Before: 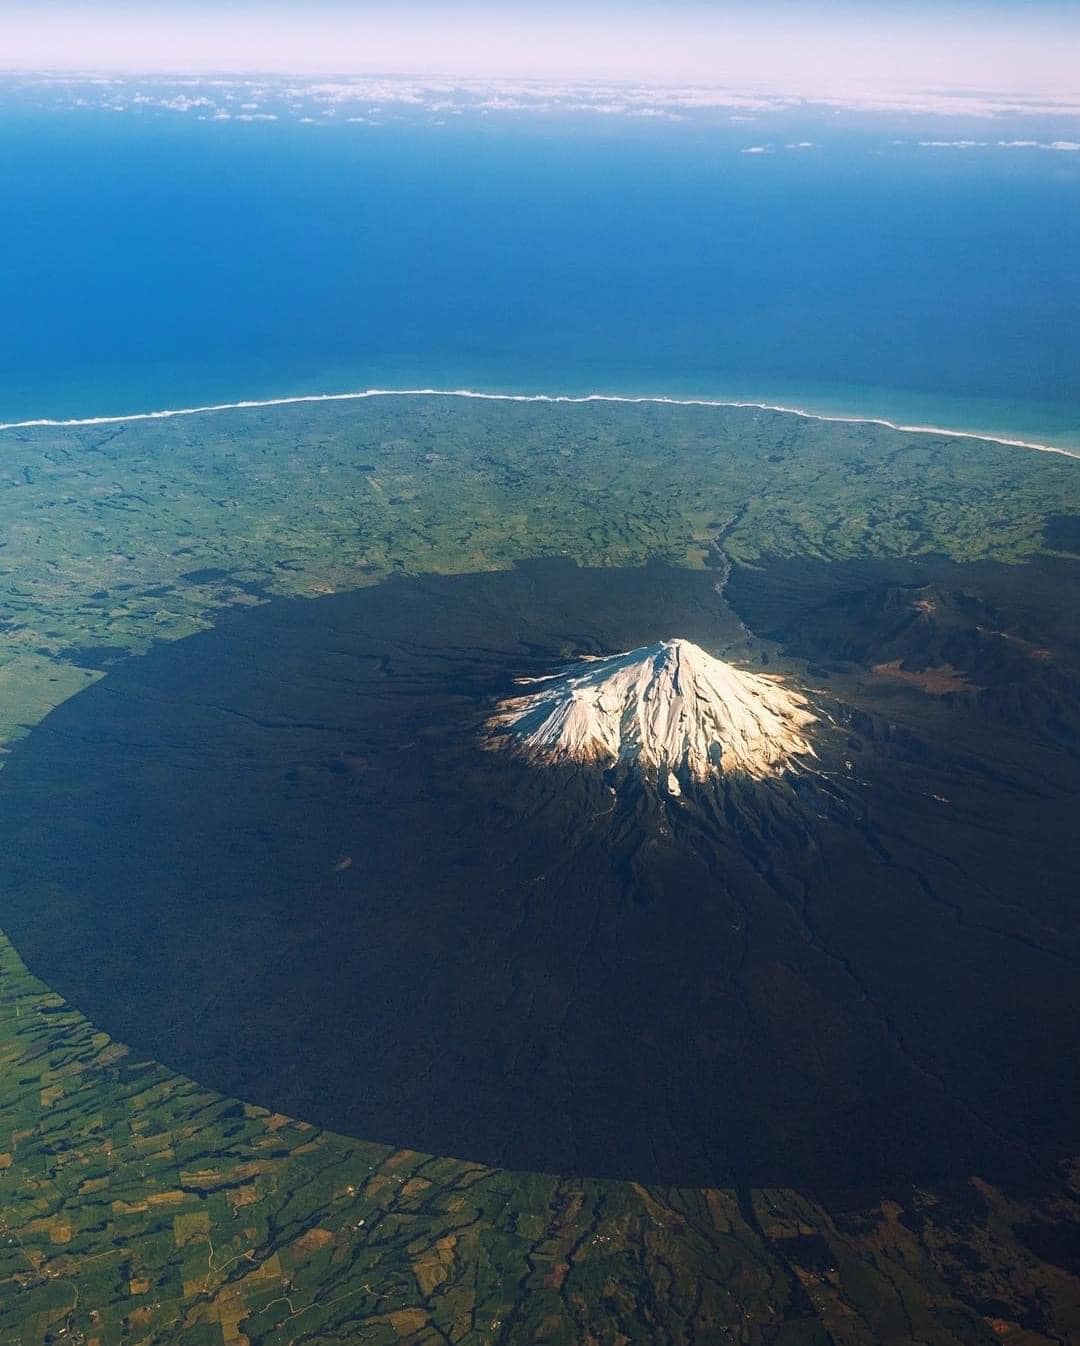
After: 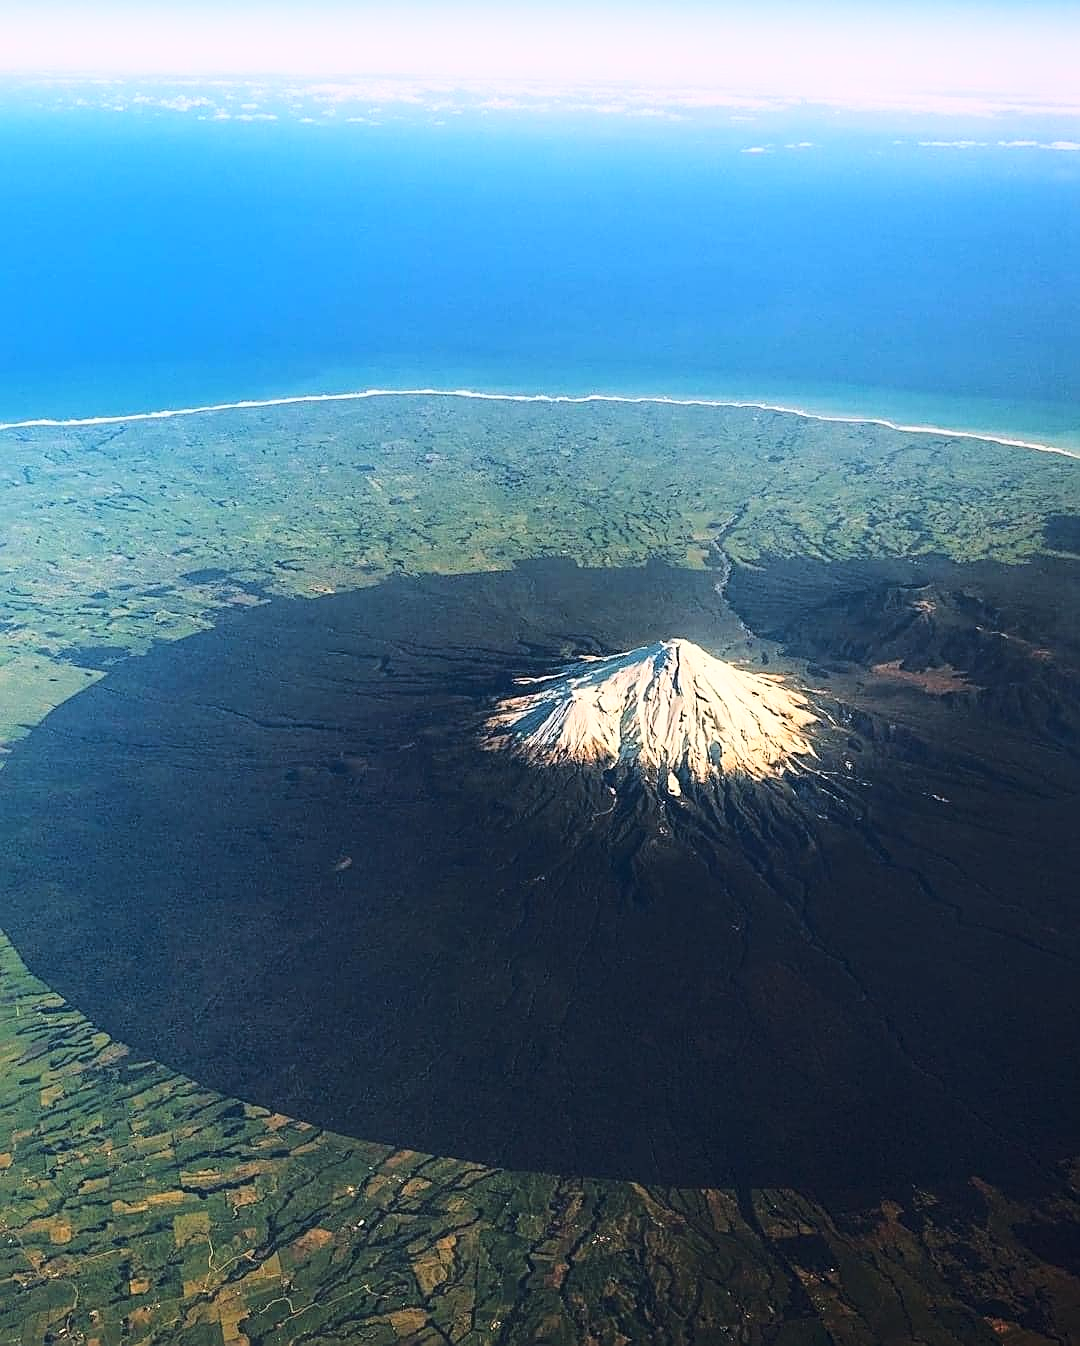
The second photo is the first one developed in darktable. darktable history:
base curve: curves: ch0 [(0, 0) (0.028, 0.03) (0.121, 0.232) (0.46, 0.748) (0.859, 0.968) (1, 1)]
sharpen: radius 1.967
